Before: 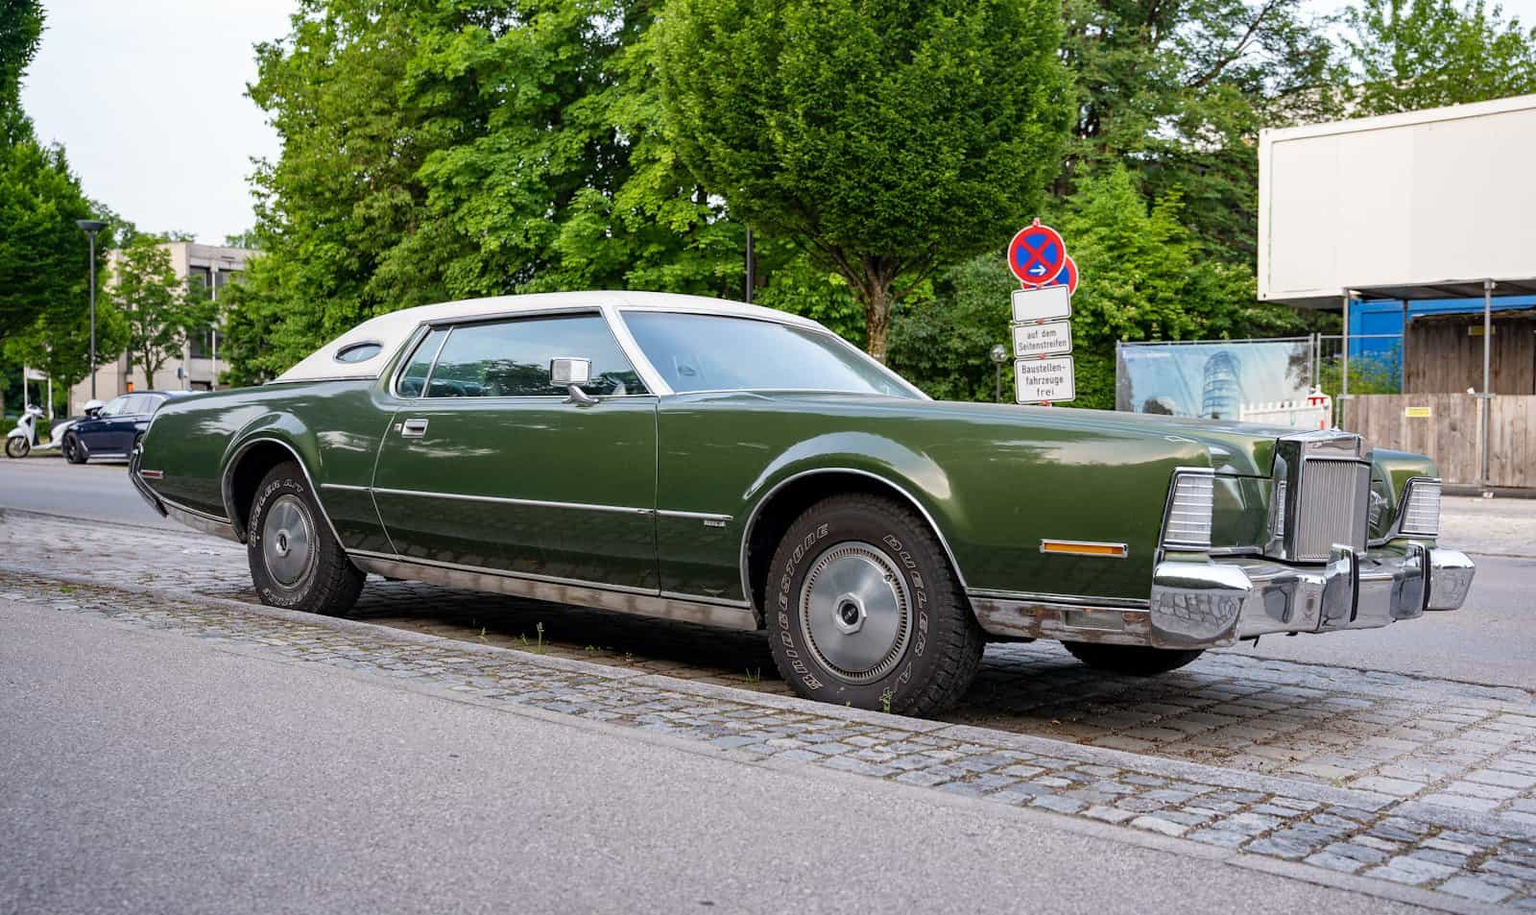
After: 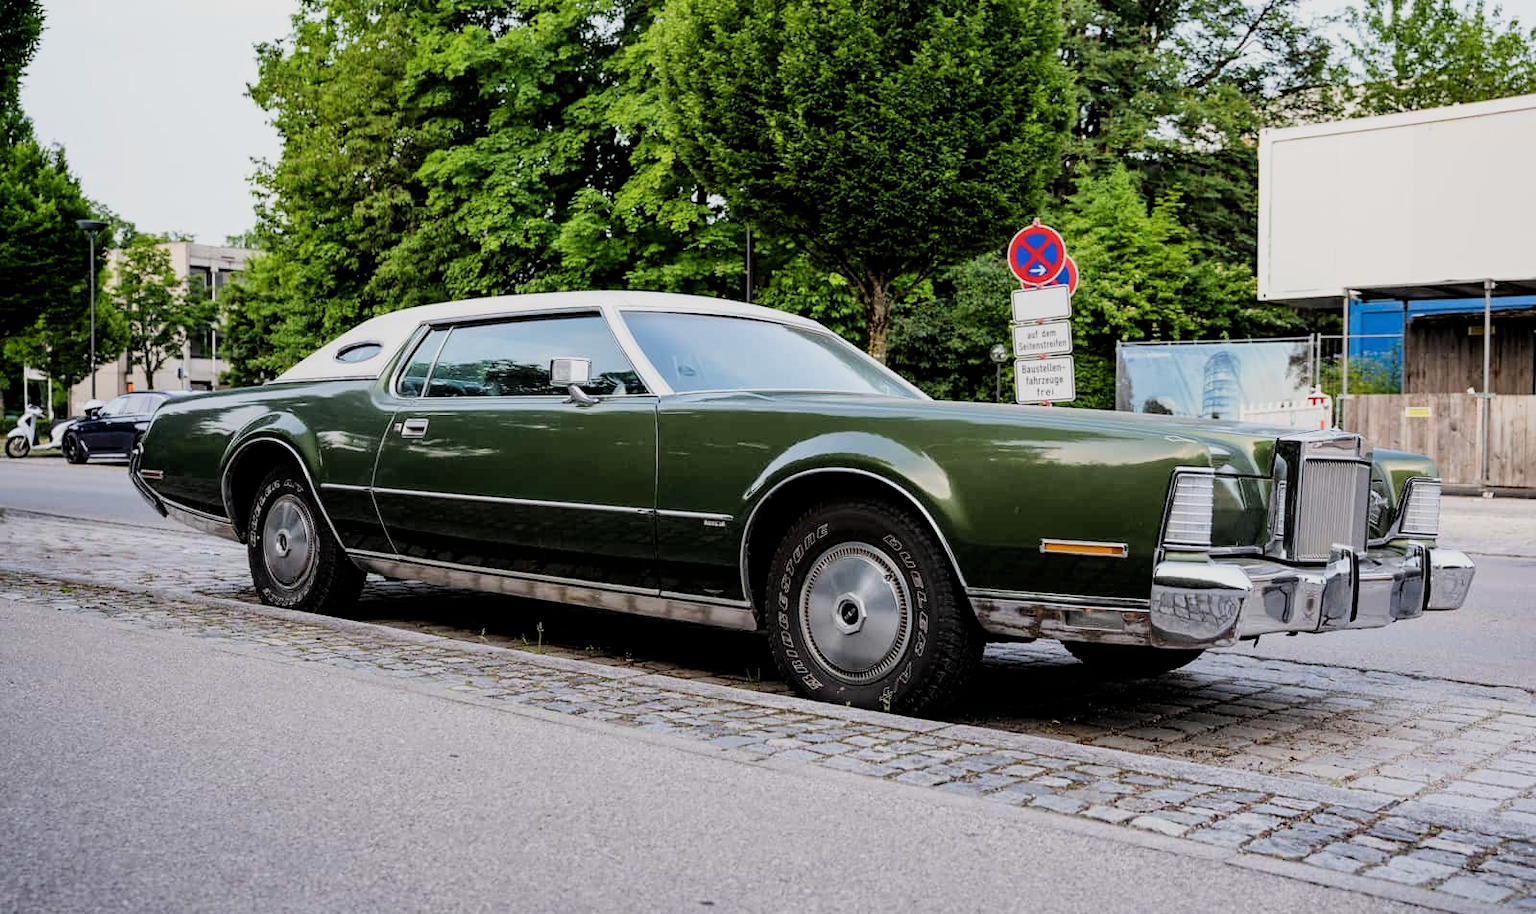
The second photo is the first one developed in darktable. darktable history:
filmic rgb: black relative exposure -5.01 EV, white relative exposure 3.96 EV, threshold 5.96 EV, hardness 2.89, contrast 1.297, highlights saturation mix -10.46%, enable highlight reconstruction true
